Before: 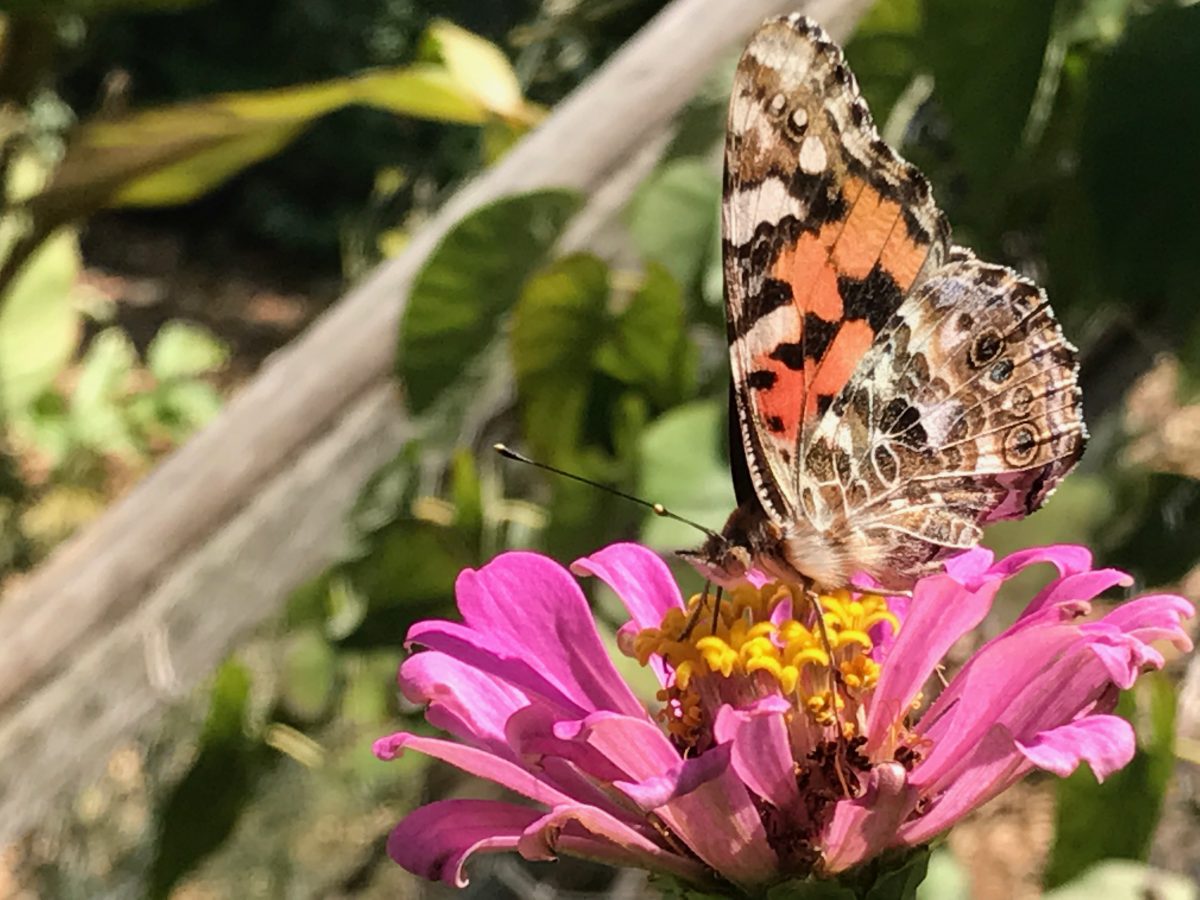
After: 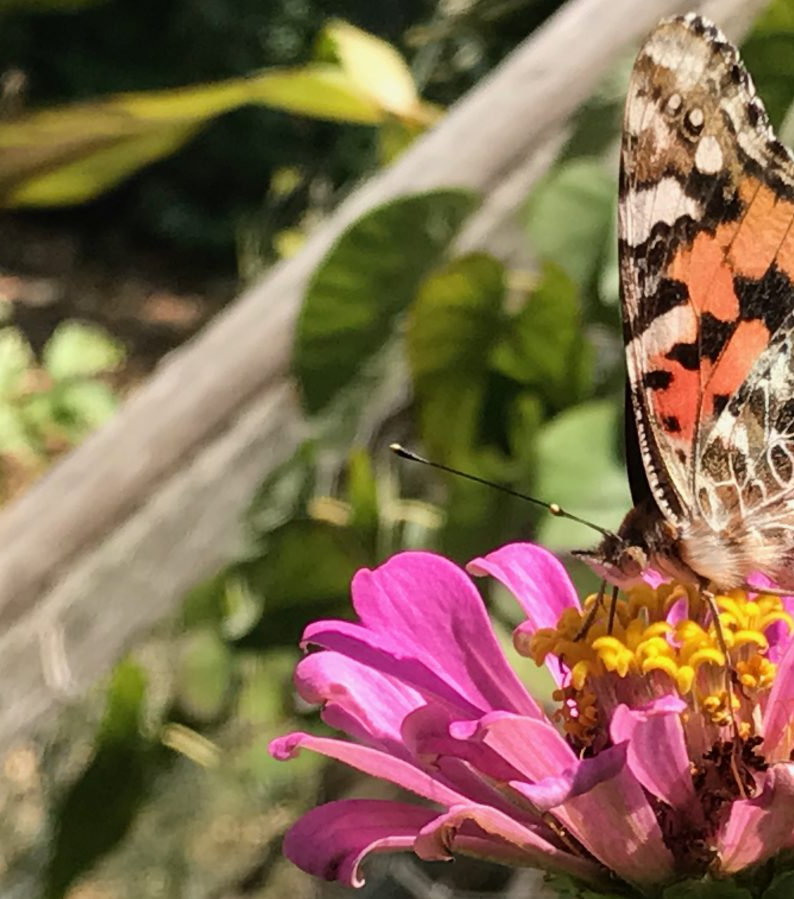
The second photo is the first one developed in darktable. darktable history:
crop and rotate: left 8.686%, right 25.145%
